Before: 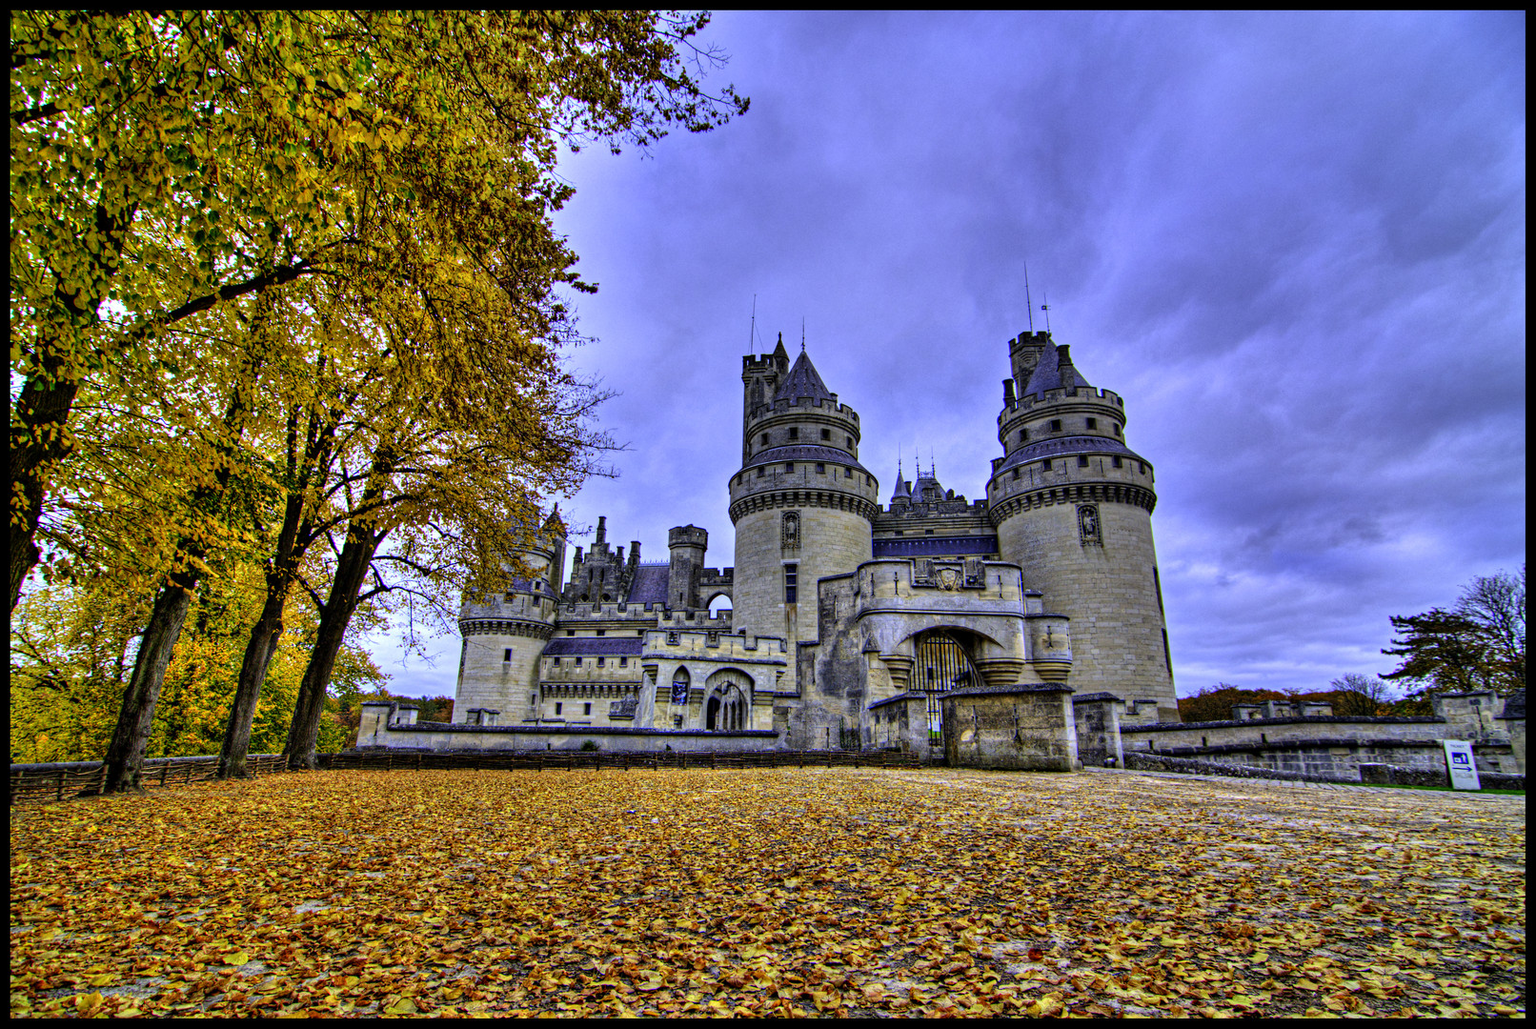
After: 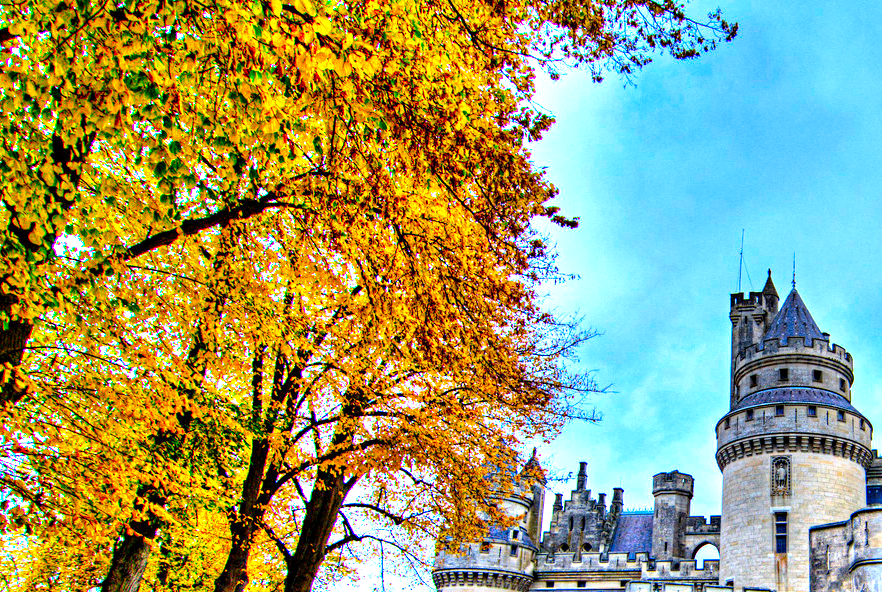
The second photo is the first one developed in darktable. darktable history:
crop and rotate: left 3.047%, top 7.509%, right 42.236%, bottom 37.598%
levels: levels [0, 0.374, 0.749]
